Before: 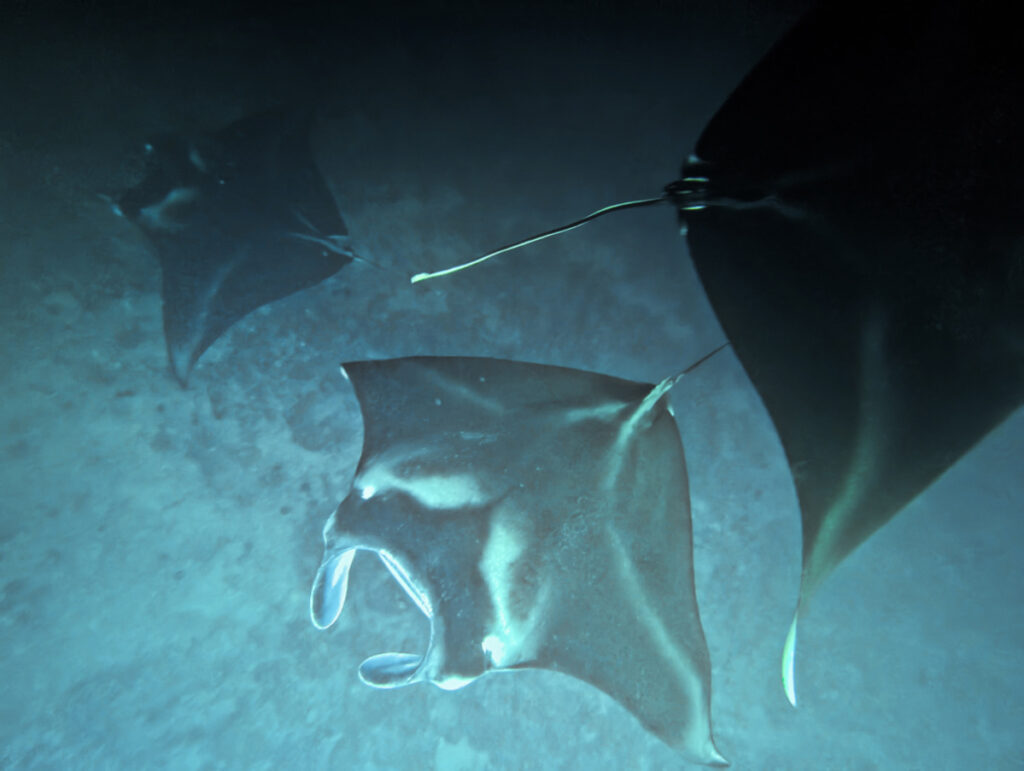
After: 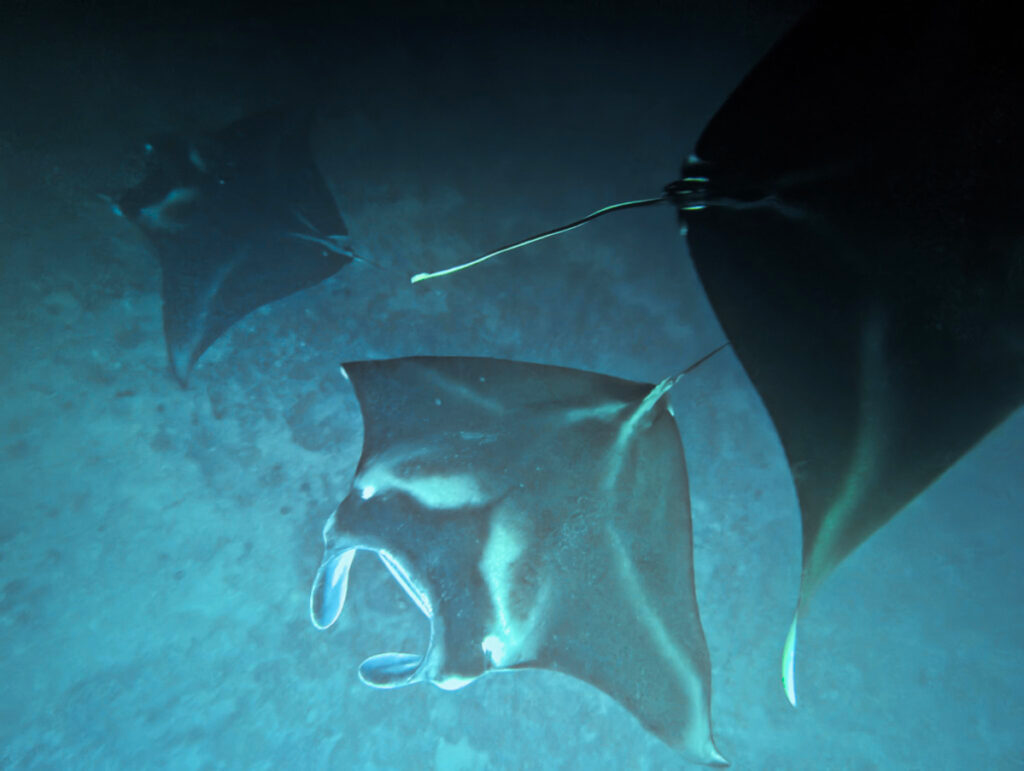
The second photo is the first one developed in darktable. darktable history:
white balance: red 0.988, blue 1.017
exposure: exposure -0.072 EV, compensate highlight preservation false
color balance rgb: perceptual saturation grading › global saturation 20%, global vibrance 10%
